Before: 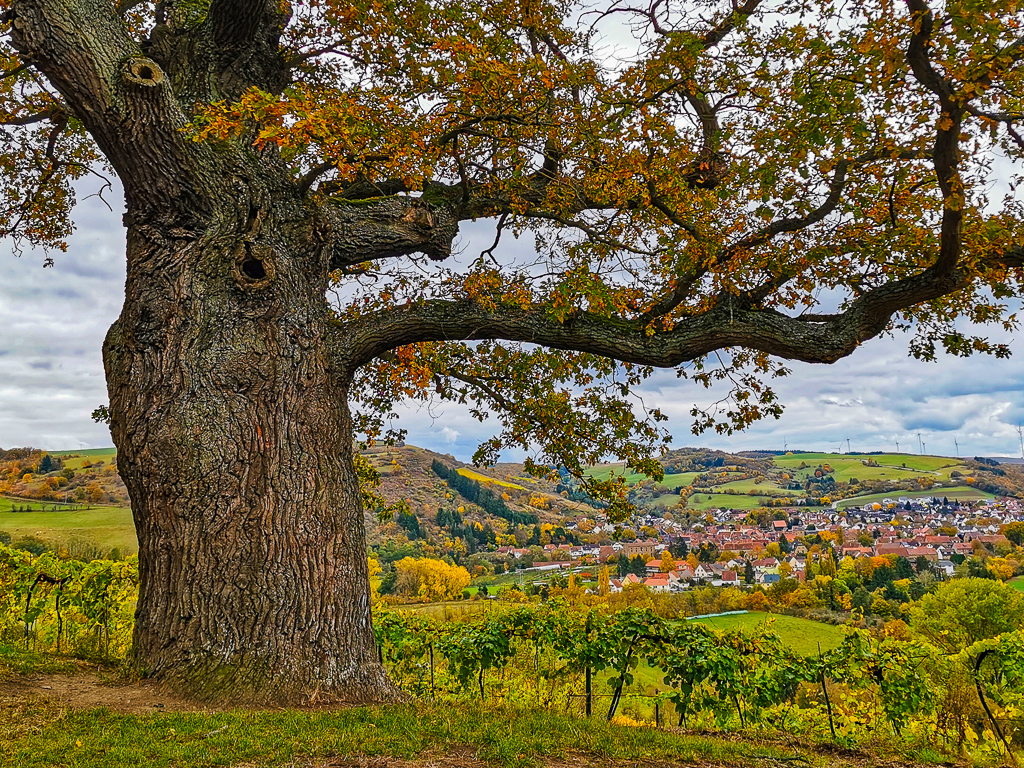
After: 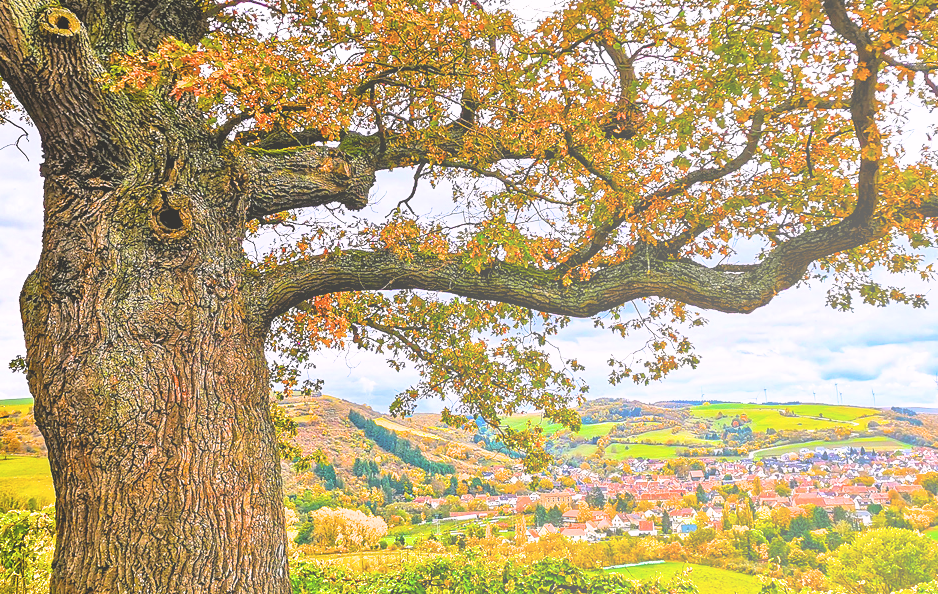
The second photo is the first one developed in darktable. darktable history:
exposure: black level correction 0, exposure 1.015 EV, compensate exposure bias true, compensate highlight preservation false
color correction: highlights a* 3.12, highlights b* -1.55, shadows a* -0.101, shadows b* 2.52, saturation 0.98
bloom: size 40%
rgb levels: levels [[0.01, 0.419, 0.839], [0, 0.5, 1], [0, 0.5, 1]]
filmic rgb: black relative exposure -11.35 EV, white relative exposure 3.22 EV, hardness 6.76, color science v6 (2022)
shadows and highlights: highlights color adjustment 0%, low approximation 0.01, soften with gaussian
crop: left 8.155%, top 6.611%, bottom 15.385%
color balance rgb: perceptual saturation grading › global saturation 20%, global vibrance 20%
